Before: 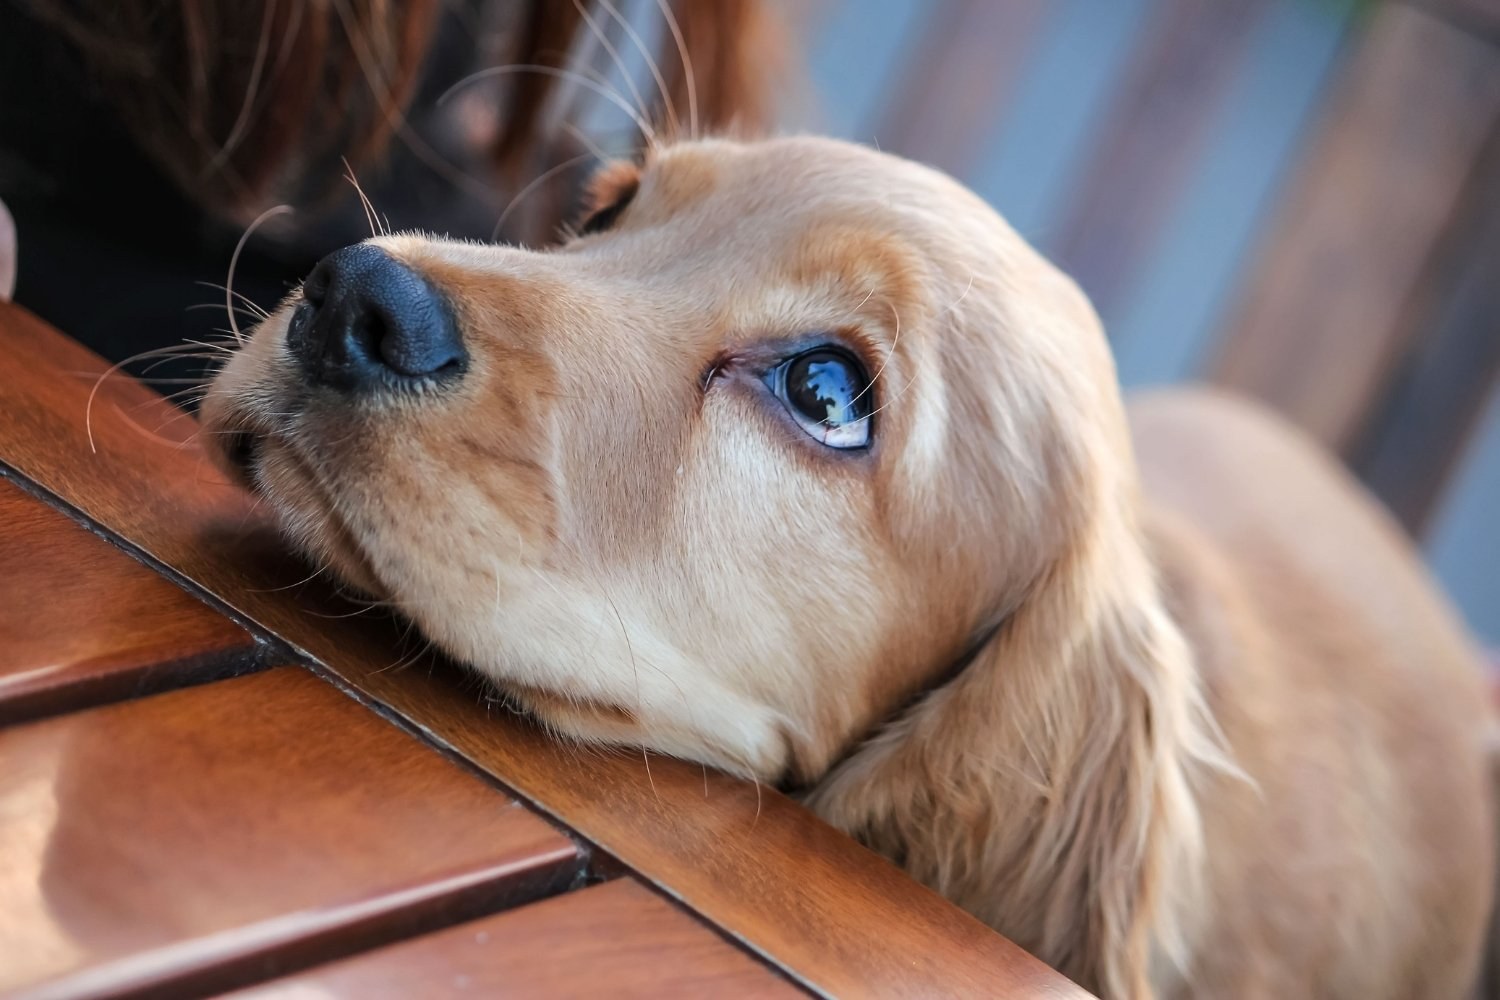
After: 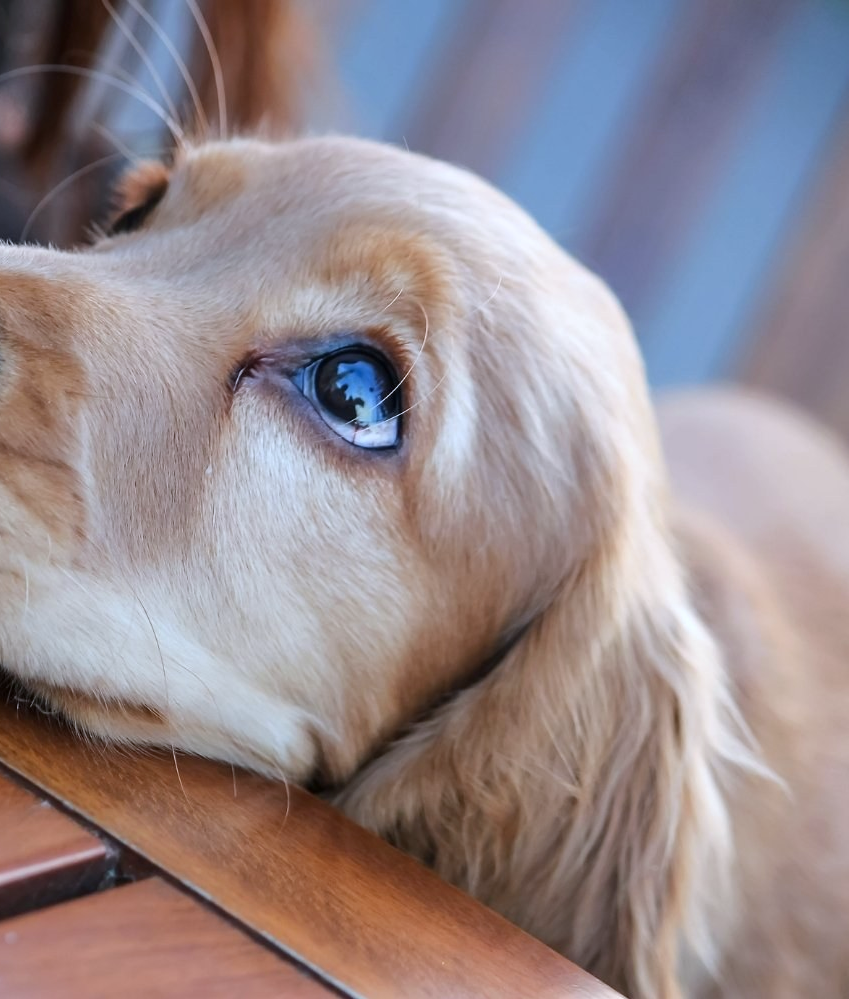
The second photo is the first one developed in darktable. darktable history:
crop: left 31.458%, top 0%, right 11.876%
white balance: red 0.954, blue 1.079
